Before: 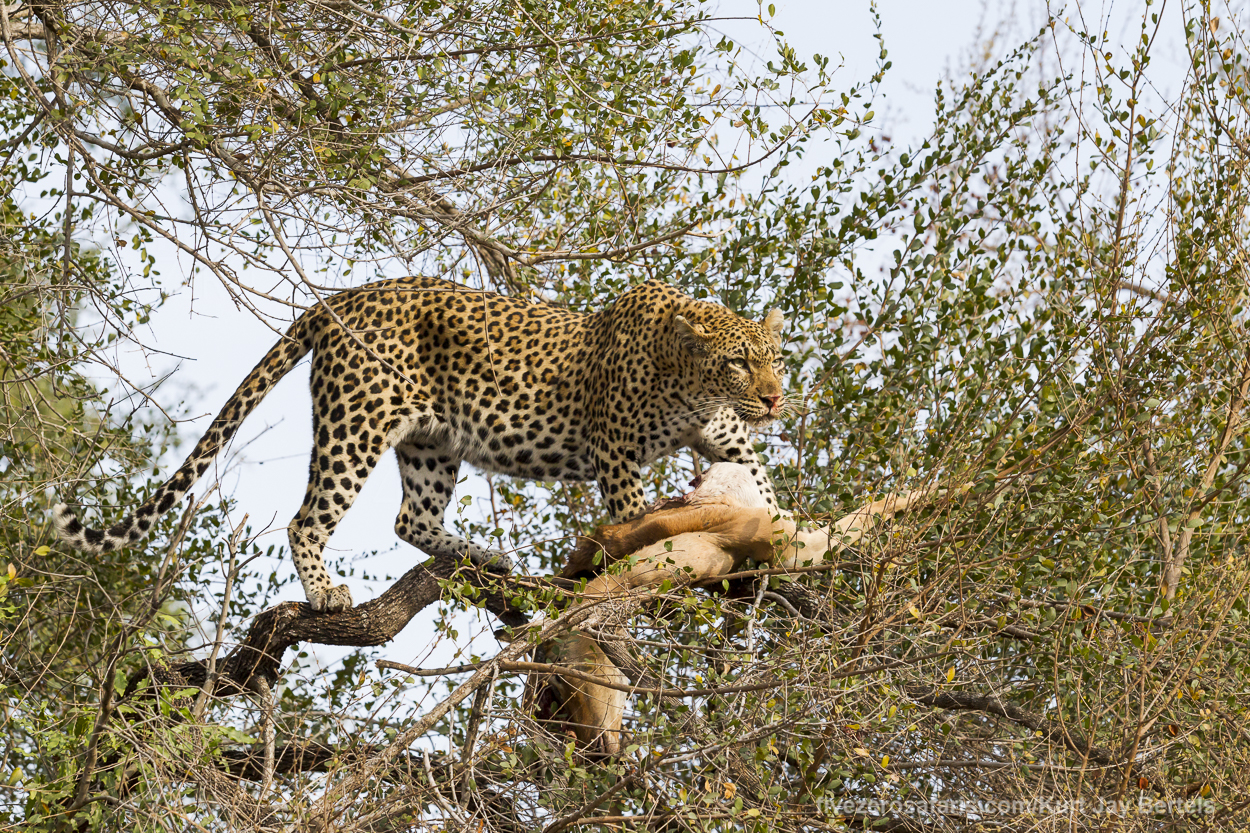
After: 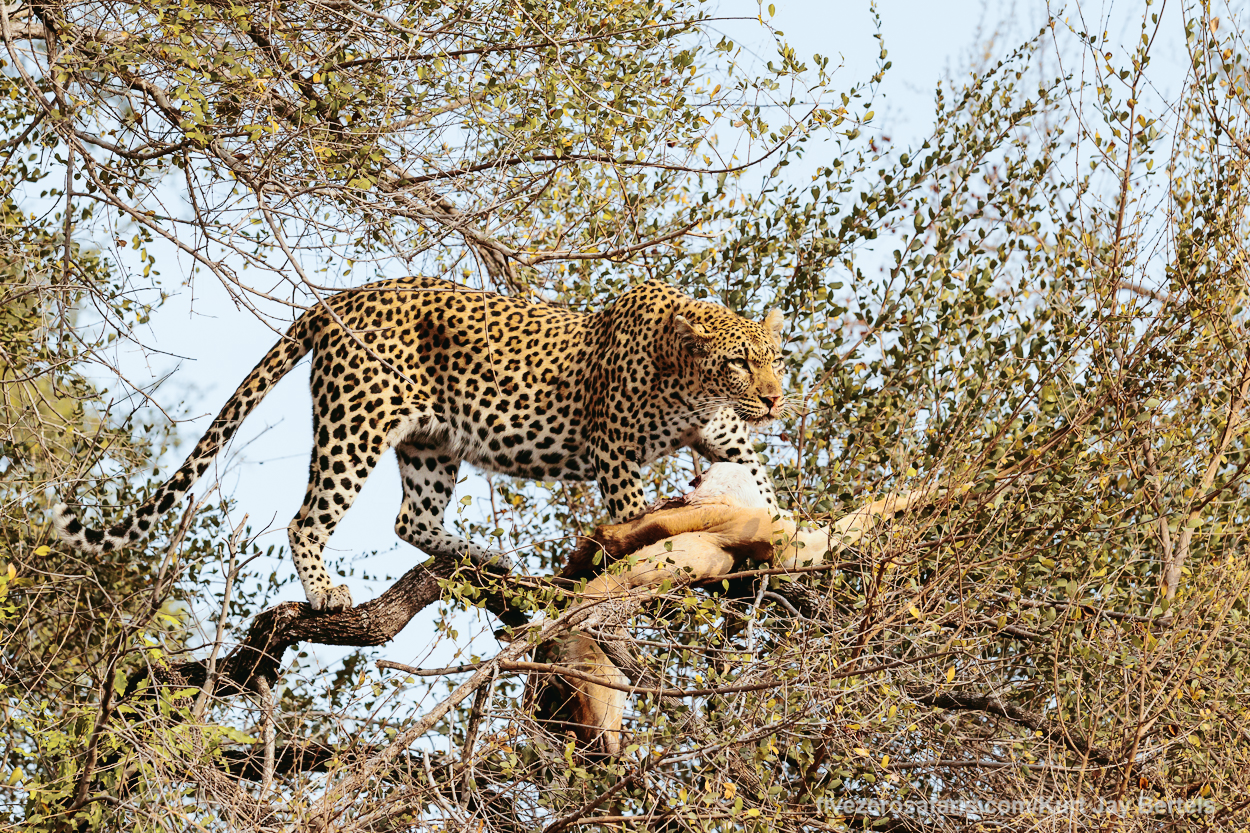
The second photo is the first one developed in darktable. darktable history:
tone curve: curves: ch0 [(0, 0) (0.003, 0.026) (0.011, 0.025) (0.025, 0.022) (0.044, 0.022) (0.069, 0.028) (0.1, 0.041) (0.136, 0.062) (0.177, 0.103) (0.224, 0.167) (0.277, 0.242) (0.335, 0.343) (0.399, 0.452) (0.468, 0.539) (0.543, 0.614) (0.623, 0.683) (0.709, 0.749) (0.801, 0.827) (0.898, 0.918) (1, 1)], preserve colors none
color look up table: target L [95.96, 93.66, 92.68, 94.19, 92.25, 77.95, 70.13, 70.73, 67.74, 54.73, 49.91, 12.57, 200.18, 85.93, 74.48, 77, 72.94, 62.02, 54.99, 53.82, 43.66, 35.16, 30.74, 13.75, 14.81, 6.376, 82.62, 67.51, 68.1, 48.27, 54.09, 53.24, 52.3, 33.05, 49.12, 15.8, 34.44, 29.78, 17.54, 12.57, 13.17, 3.767, 91.86, 76.59, 76.82, 57.11, 57.13, 40.66, 38.11], target a [-16.3, -12.72, -19.73, -12.94, -21.84, -28.38, -3.297, -8.718, -27.92, -24.31, -10.85, -10.46, 0, 3.955, 27.32, 10.33, 31.36, 53.46, 72.64, 72.25, 17.42, 41.55, 22.88, 26.9, 6.16, -8.443, 2.177, 42.97, 35.09, 17.22, 17, 79.45, 79.76, 5.895, 72.92, 31.08, 40.94, 6.002, 26.7, 31.01, 18.64, 30.27, -19.76, -20.84, -22.11, -7.52, -19.52, -8.928, -6.73], target b [72.86, -2.862, 65.97, 71.65, 66.75, 7.325, 5.091, 44.29, 47.45, 30.2, 28.4, 10.84, 0, 18.73, 18.29, 59.76, 62.32, 19.17, 39.67, 28.36, 26.11, 34.08, 5.33, 23.48, 13.64, 10.39, -8.195, -11.11, -1.51, -29.95, -6.49, 23.99, 23.37, -43.22, 30.43, -38.57, 10.08, -7.322, -40.35, -36.83, -30.99, -26.41, -4.821, -21.08, -18.08, -32.33, -26.15, -4.608, -26.73], num patches 49
